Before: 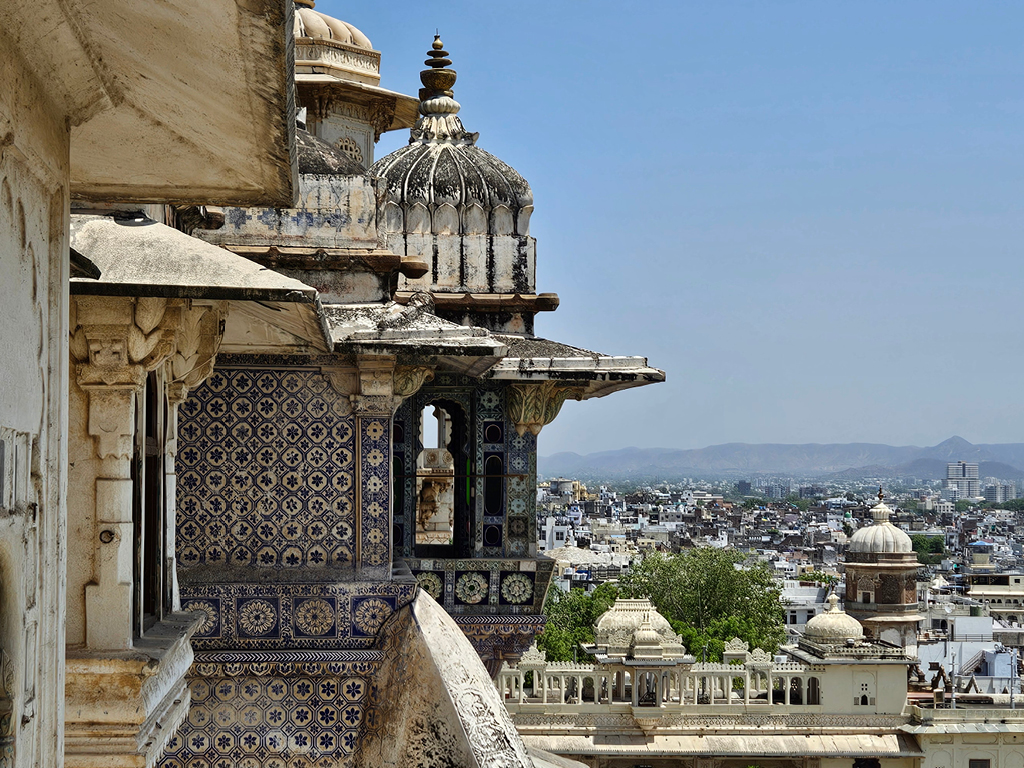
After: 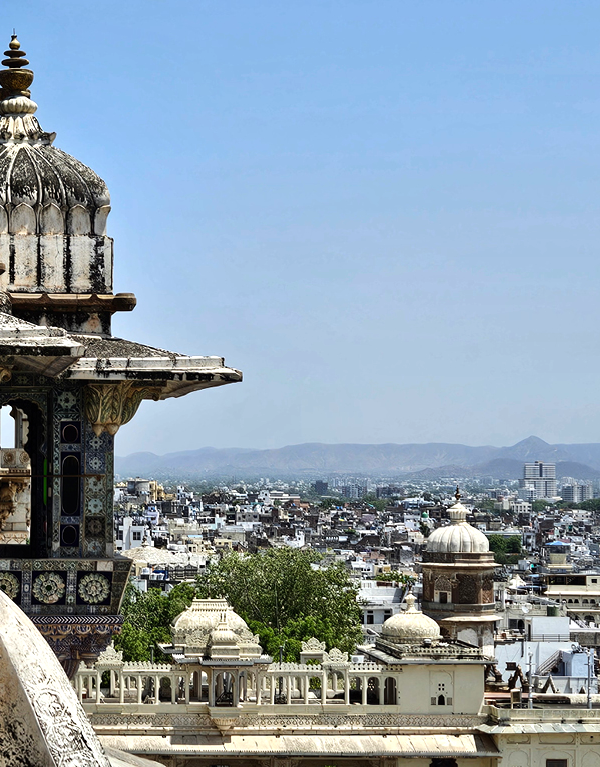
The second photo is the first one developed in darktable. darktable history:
tone equalizer: -8 EV -0.417 EV, -7 EV -0.389 EV, -6 EV -0.333 EV, -5 EV -0.222 EV, -3 EV 0.222 EV, -2 EV 0.333 EV, -1 EV 0.389 EV, +0 EV 0.417 EV, edges refinement/feathering 500, mask exposure compensation -1.57 EV, preserve details no
crop: left 41.402%
